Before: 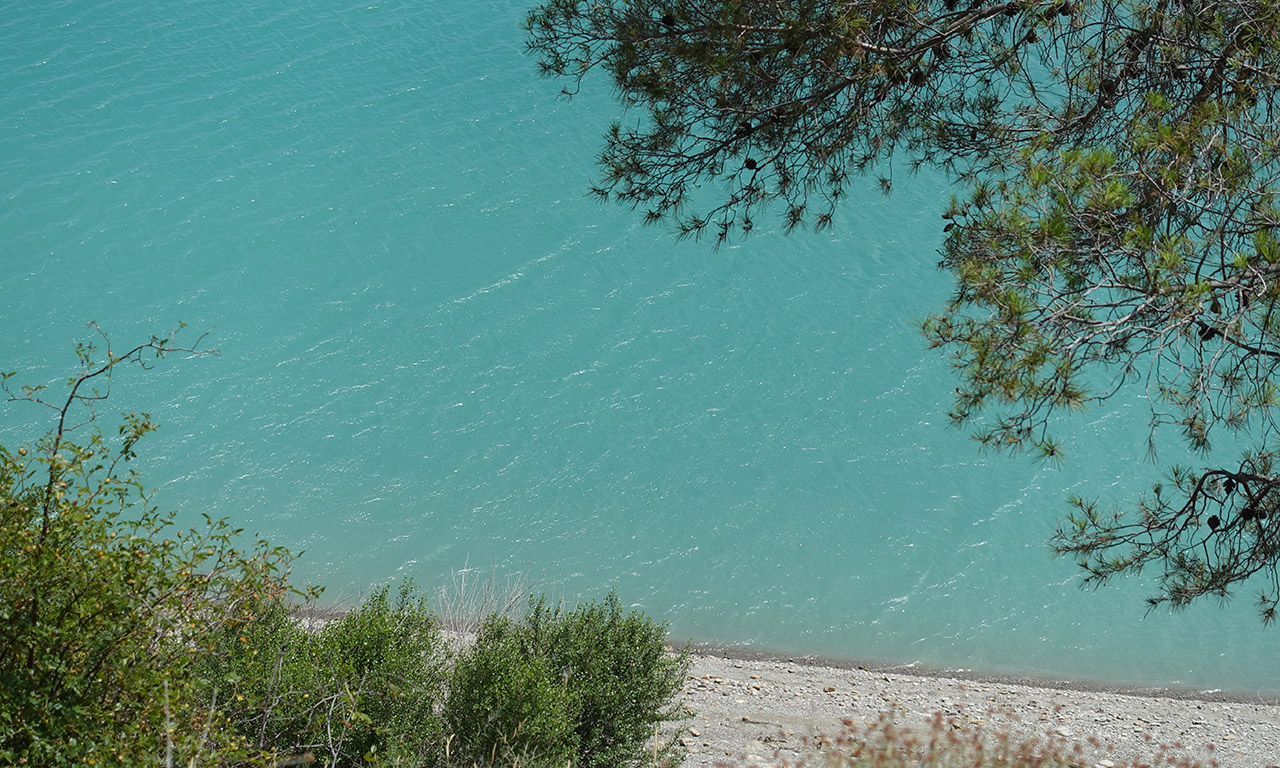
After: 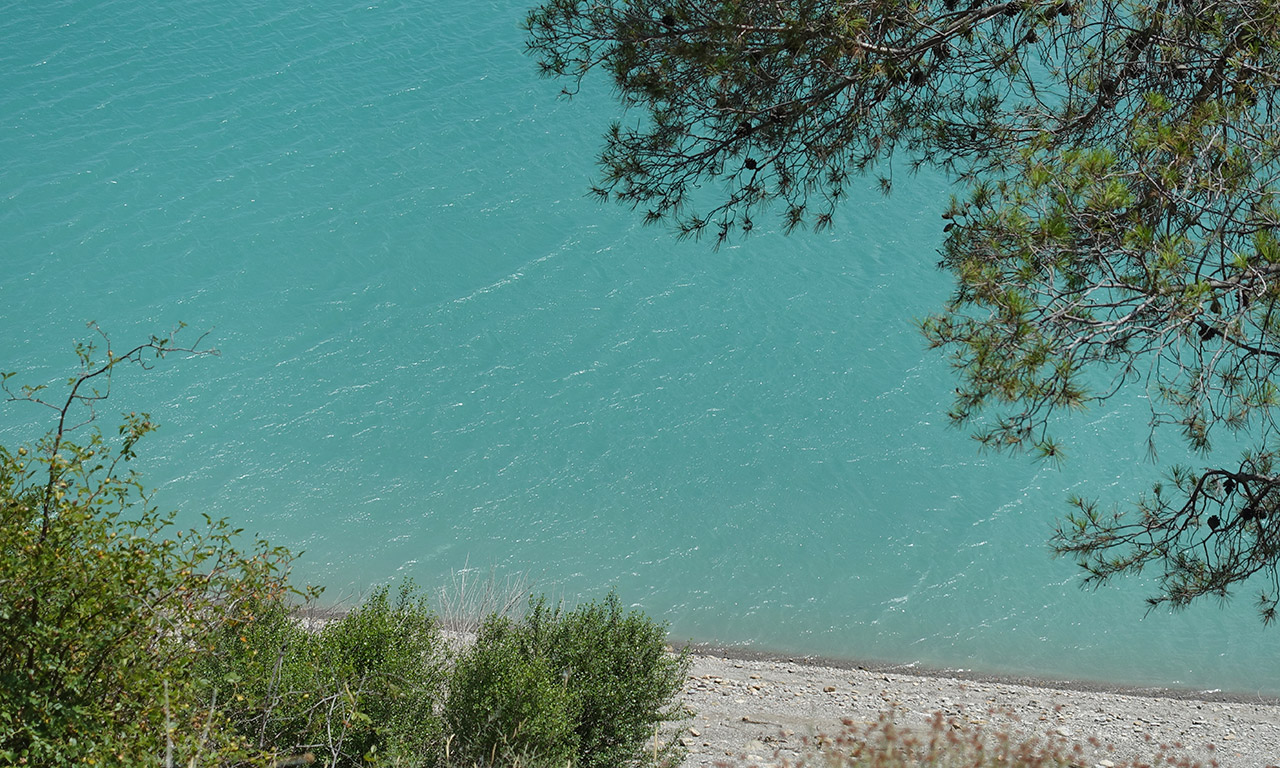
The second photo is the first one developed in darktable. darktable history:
shadows and highlights: shadows 52.83, highlights color adjustment 0.319%, soften with gaussian
